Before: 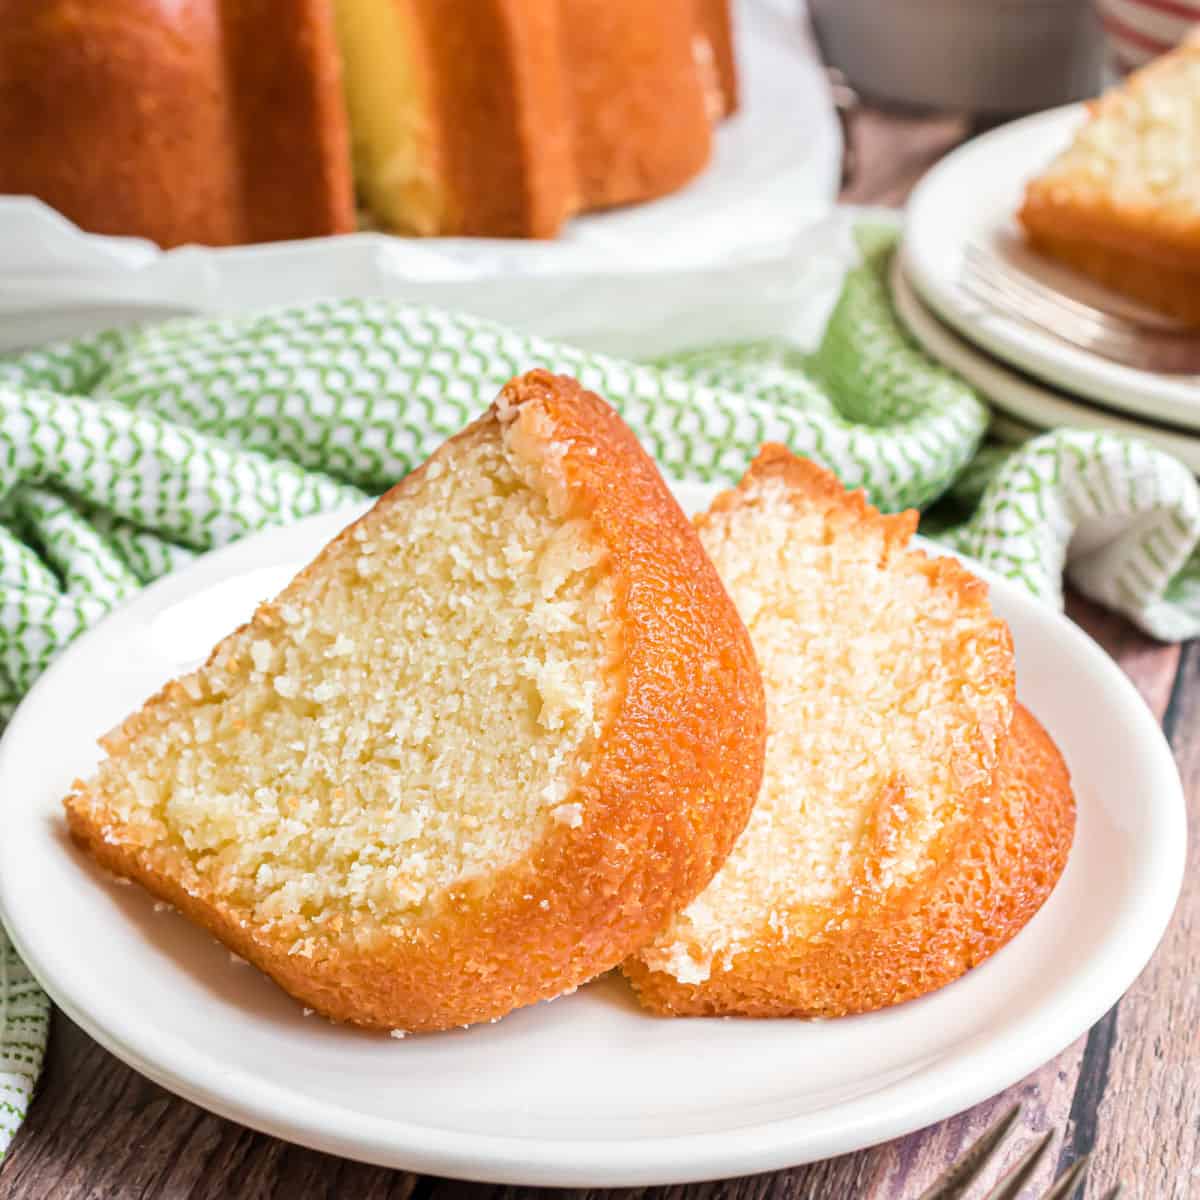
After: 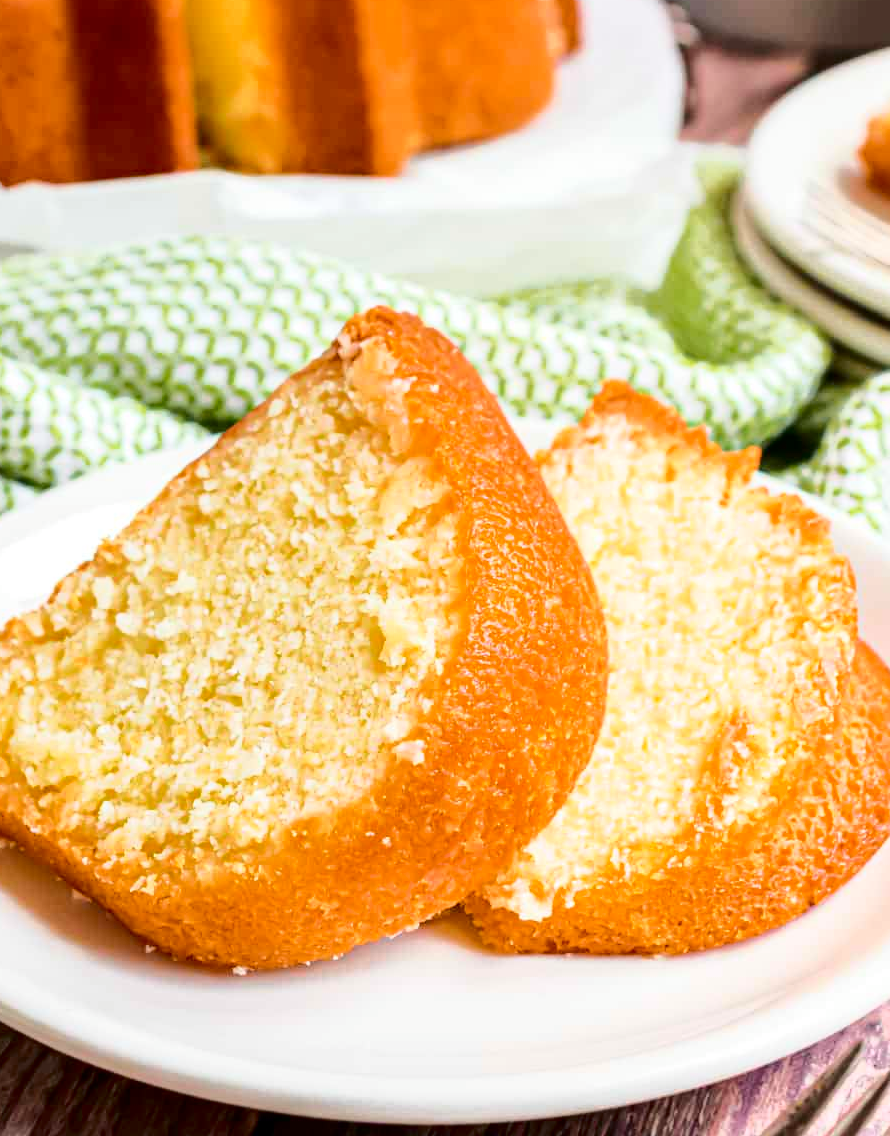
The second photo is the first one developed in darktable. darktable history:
crop and rotate: left 13.183%, top 5.314%, right 12.624%
tone curve: curves: ch0 [(0.003, 0) (0.066, 0.023) (0.154, 0.082) (0.281, 0.221) (0.405, 0.389) (0.517, 0.553) (0.716, 0.743) (0.822, 0.882) (1, 1)]; ch1 [(0, 0) (0.164, 0.115) (0.337, 0.332) (0.39, 0.398) (0.464, 0.461) (0.501, 0.5) (0.521, 0.526) (0.571, 0.606) (0.656, 0.677) (0.723, 0.731) (0.811, 0.796) (1, 1)]; ch2 [(0, 0) (0.337, 0.382) (0.464, 0.476) (0.501, 0.502) (0.527, 0.54) (0.556, 0.567) (0.575, 0.606) (0.659, 0.736) (1, 1)], color space Lab, independent channels, preserve colors none
